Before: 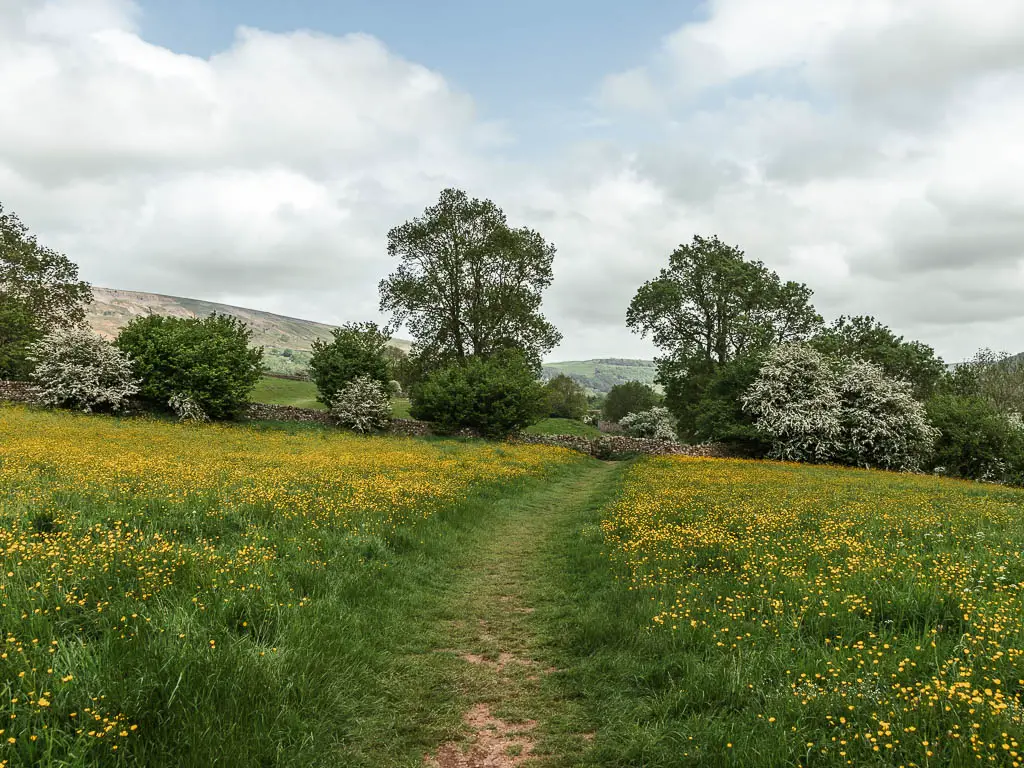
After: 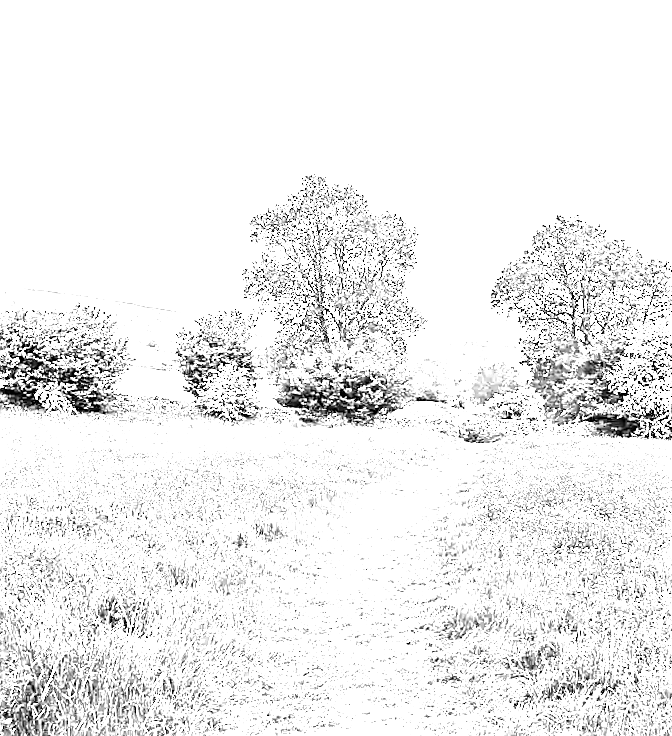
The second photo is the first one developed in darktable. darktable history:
tone equalizer: -8 EV -0.75 EV, -7 EV -0.7 EV, -6 EV -0.6 EV, -5 EV -0.4 EV, -3 EV 0.4 EV, -2 EV 0.6 EV, -1 EV 0.7 EV, +0 EV 0.75 EV, edges refinement/feathering 500, mask exposure compensation -1.57 EV, preserve details no
crop and rotate: left 12.648%, right 20.685%
monochrome: on, module defaults
exposure: black level correction 0, exposure 0.3 EV, compensate highlight preservation false
white balance: red 8, blue 8
sharpen: on, module defaults
rotate and perspective: rotation -1.42°, crop left 0.016, crop right 0.984, crop top 0.035, crop bottom 0.965
